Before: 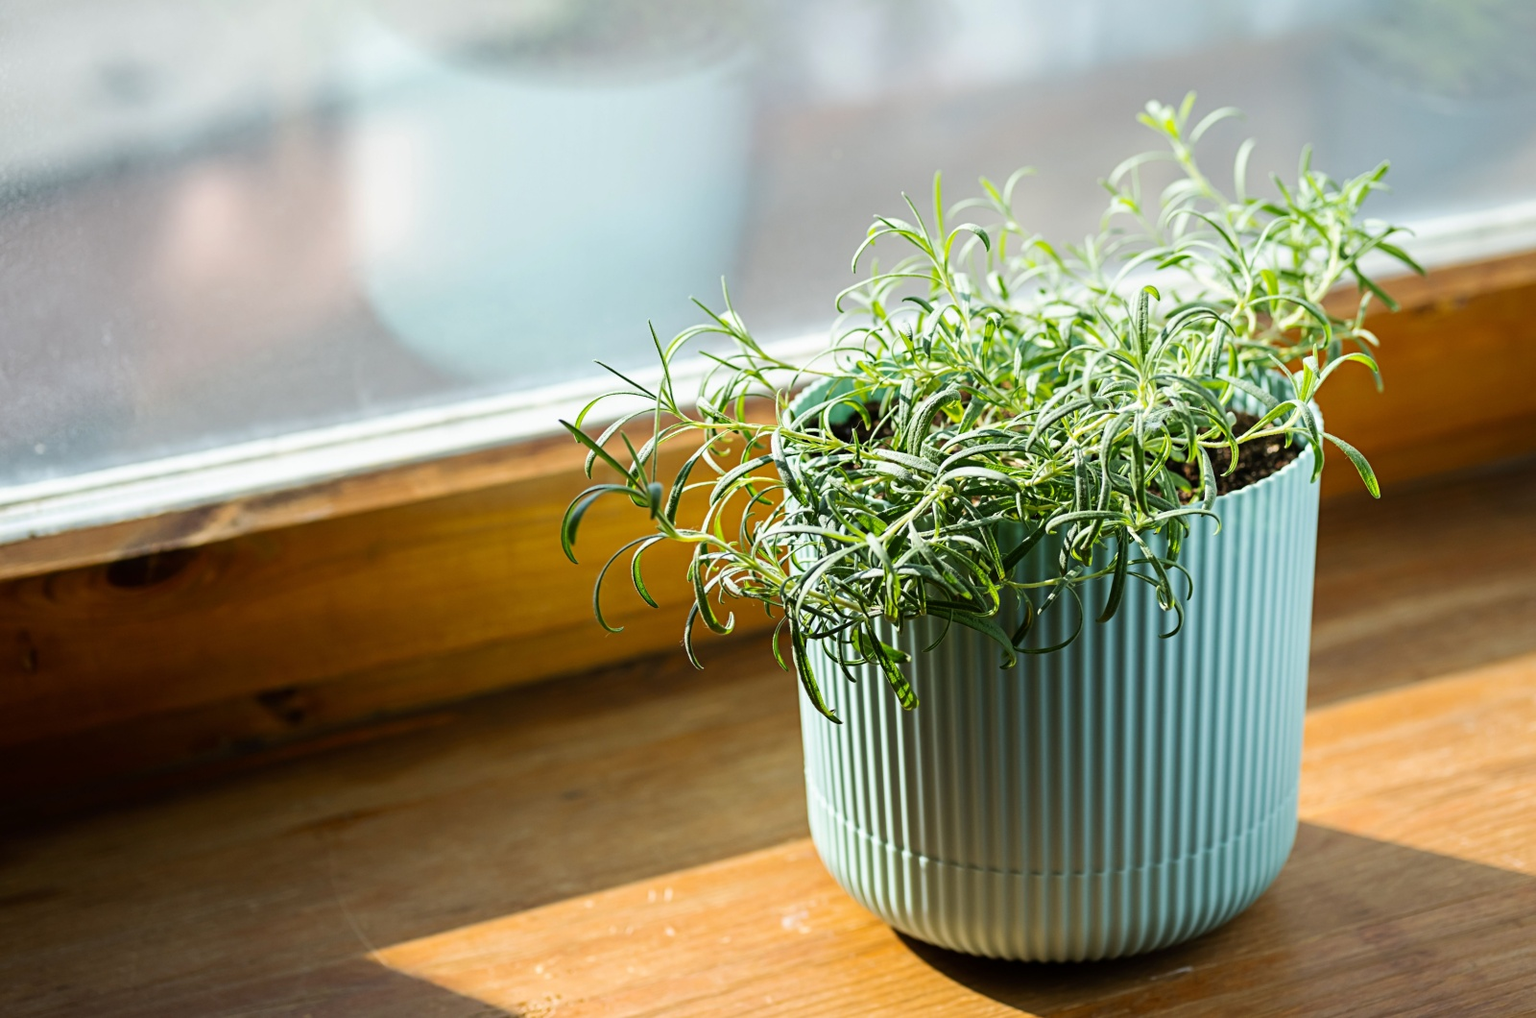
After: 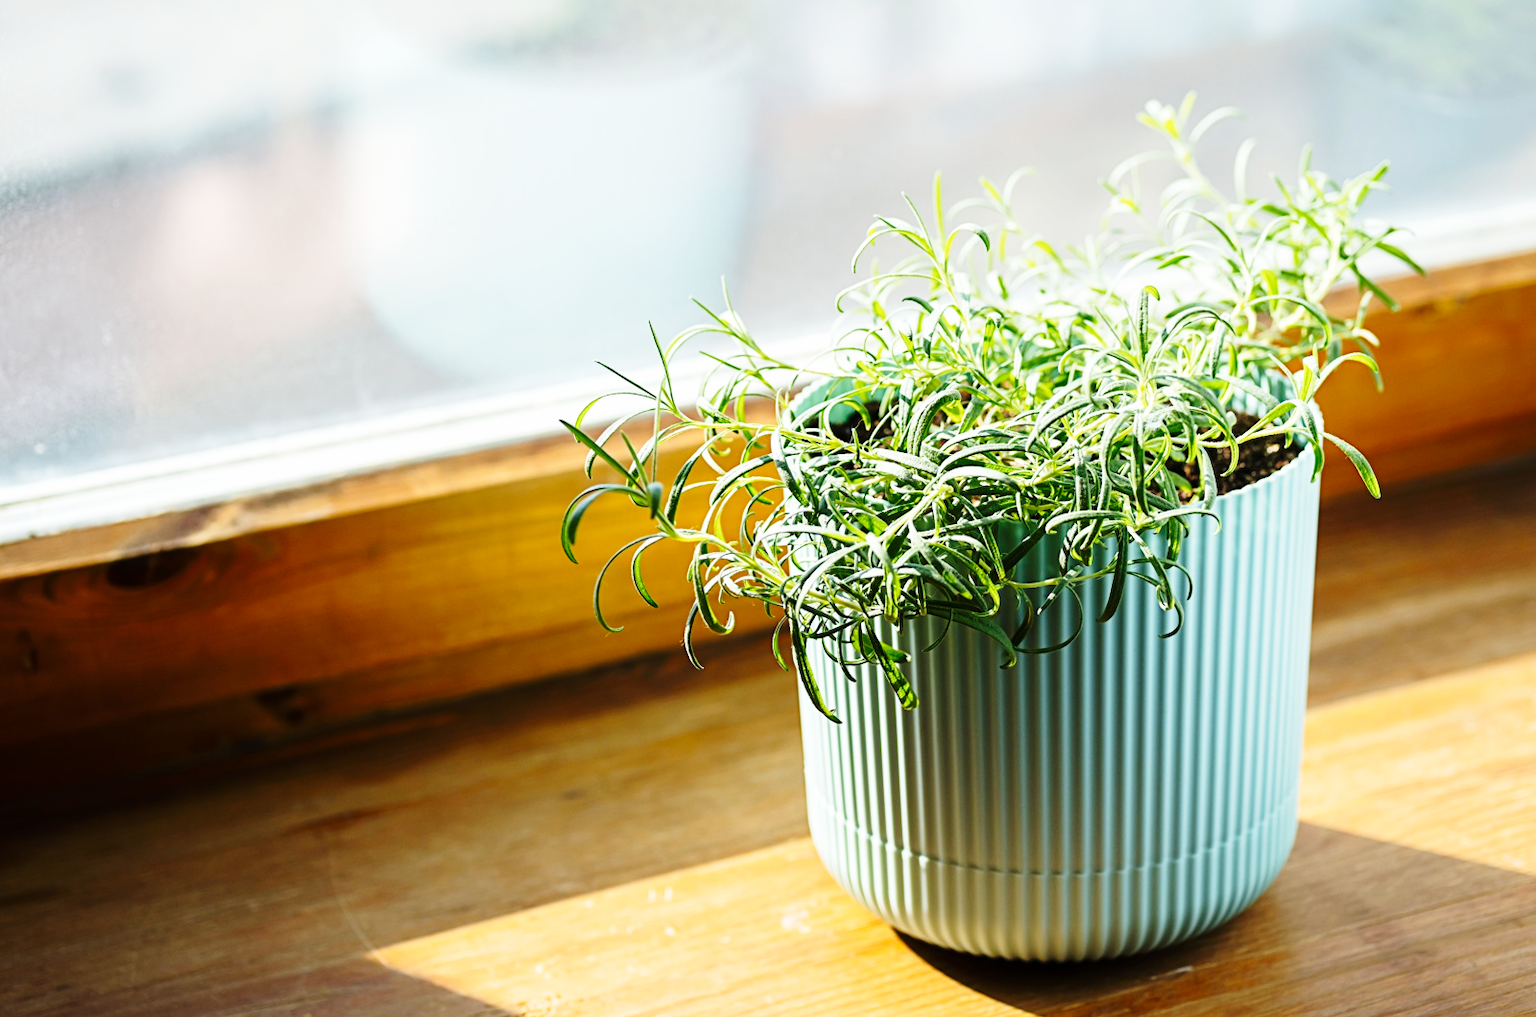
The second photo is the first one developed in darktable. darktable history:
tone equalizer: on, module defaults
base curve: curves: ch0 [(0, 0) (0.028, 0.03) (0.121, 0.232) (0.46, 0.748) (0.859, 0.968) (1, 1)], preserve colors none
